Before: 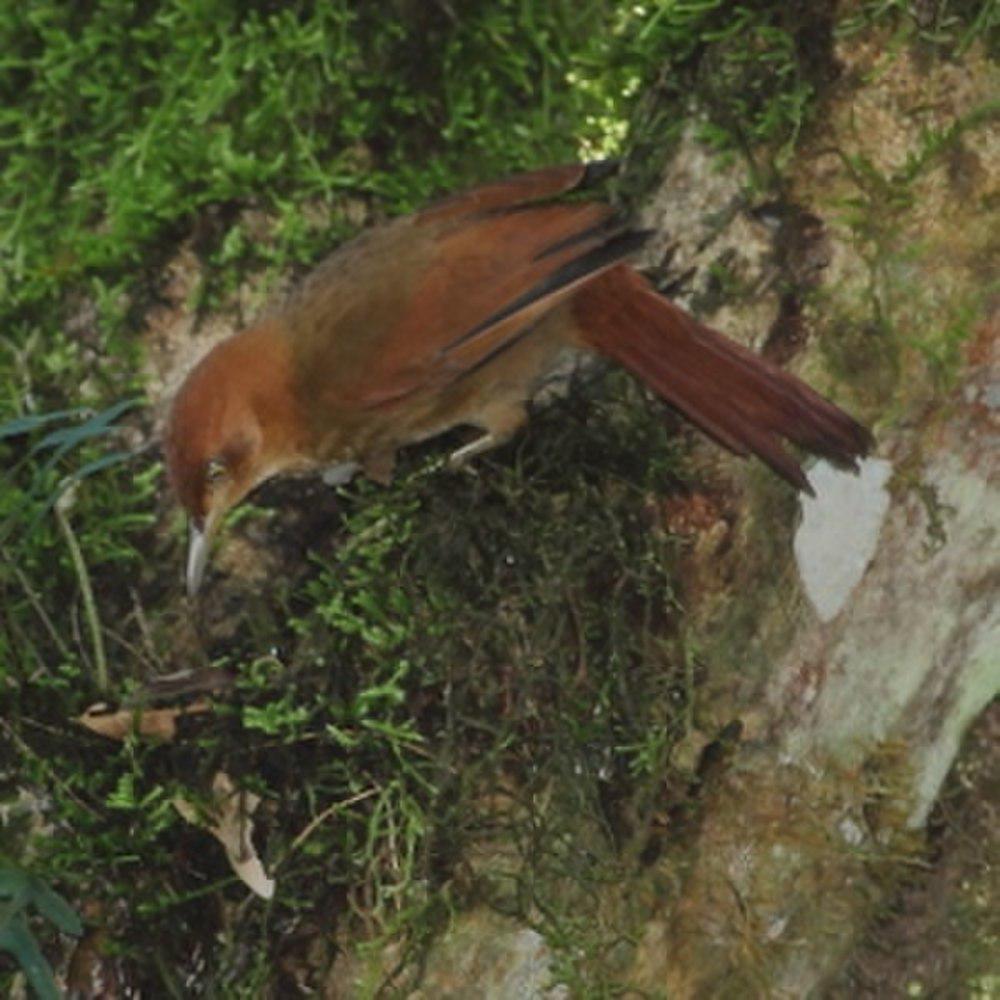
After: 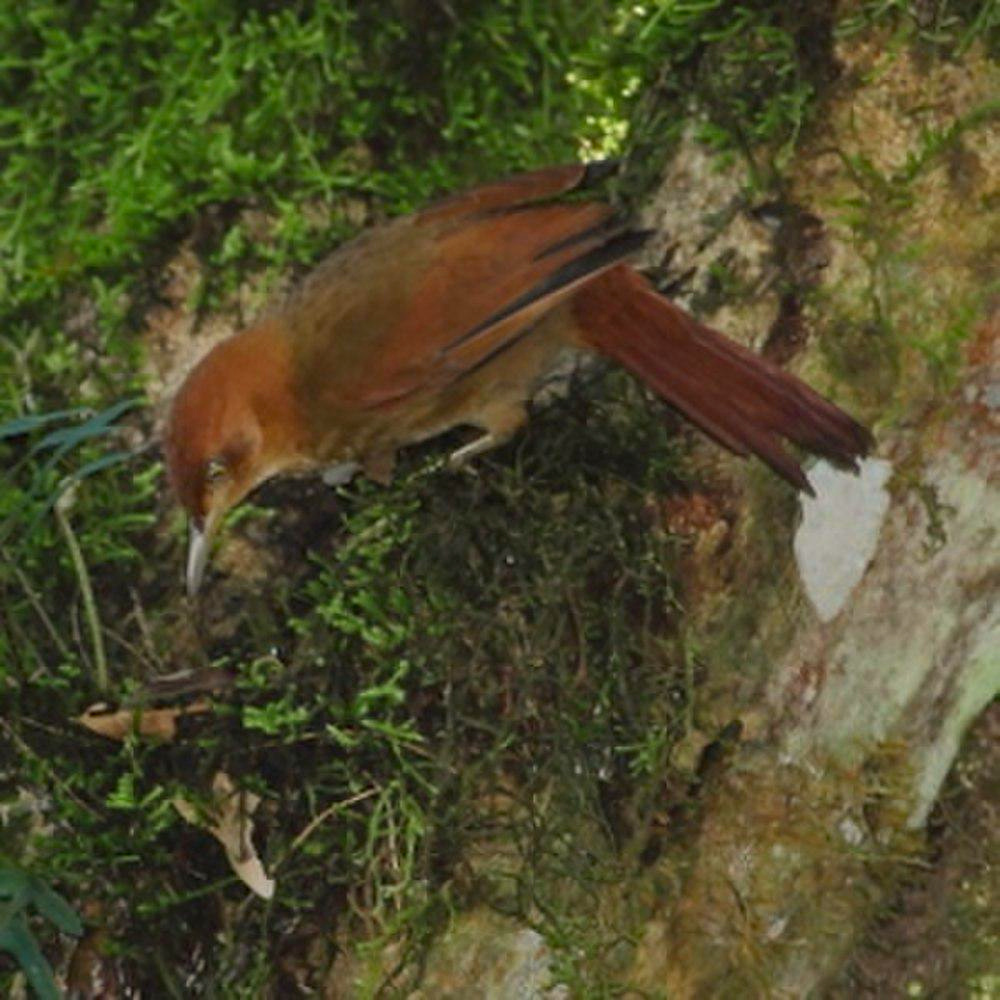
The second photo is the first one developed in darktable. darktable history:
color correction: highlights a* 0.816, highlights b* 2.78, saturation 1.1
haze removal: compatibility mode true, adaptive false
